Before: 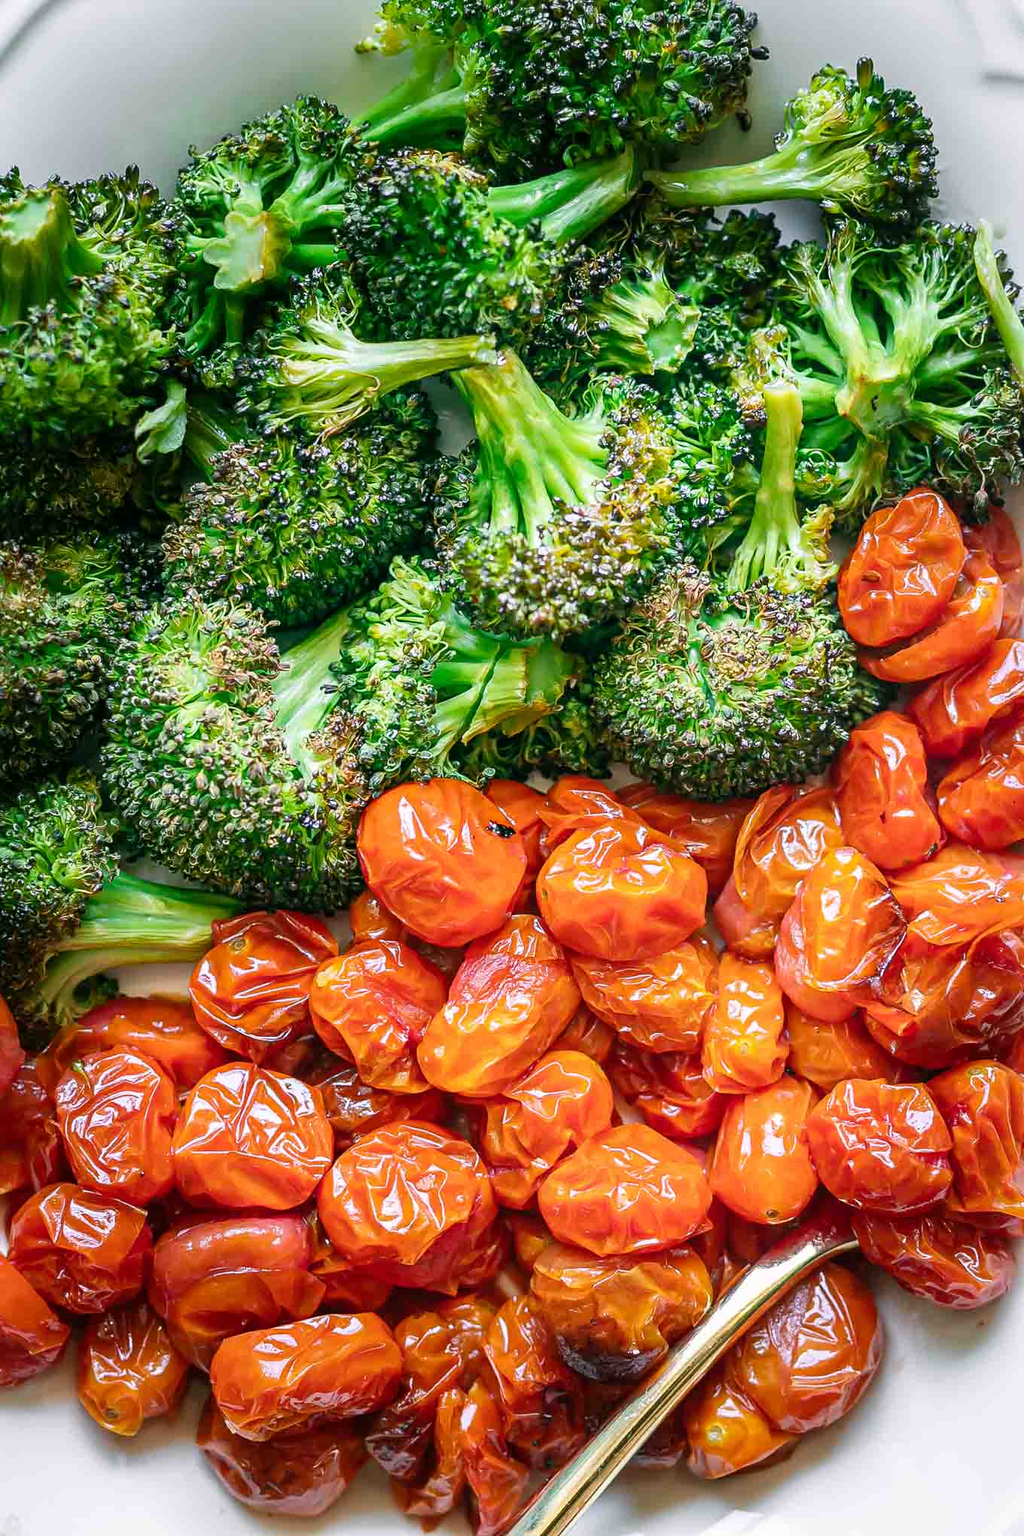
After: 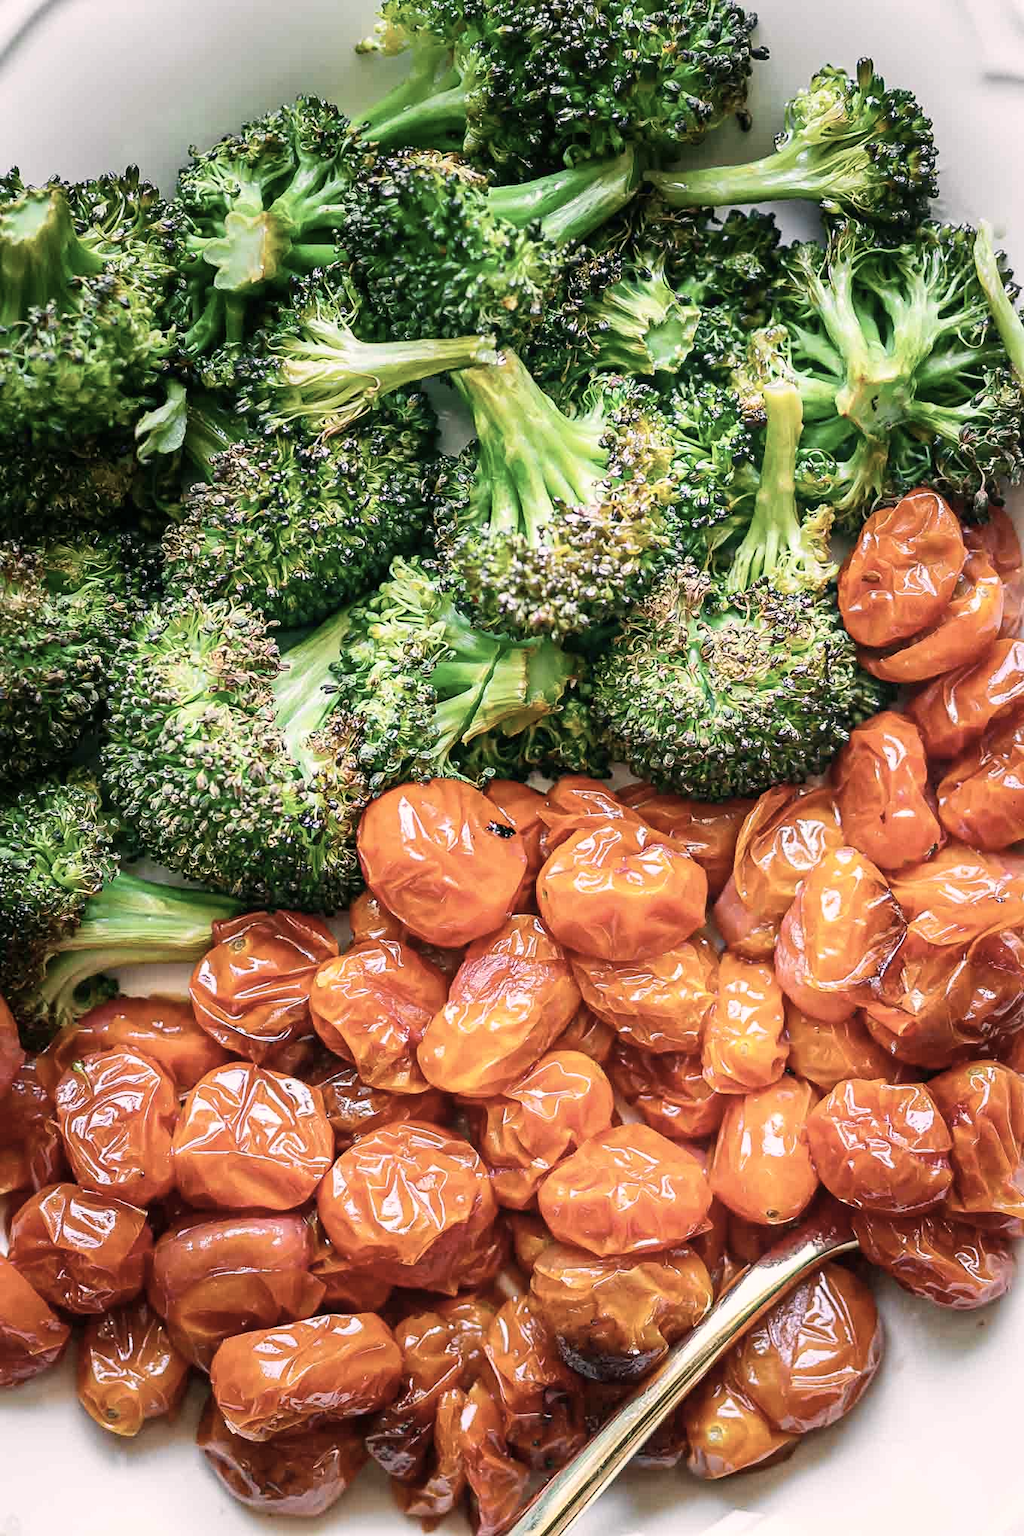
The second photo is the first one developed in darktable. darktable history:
color correction: highlights a* 5.55, highlights b* 5.23, saturation 0.684
contrast brightness saturation: contrast 0.148, brightness 0.048
